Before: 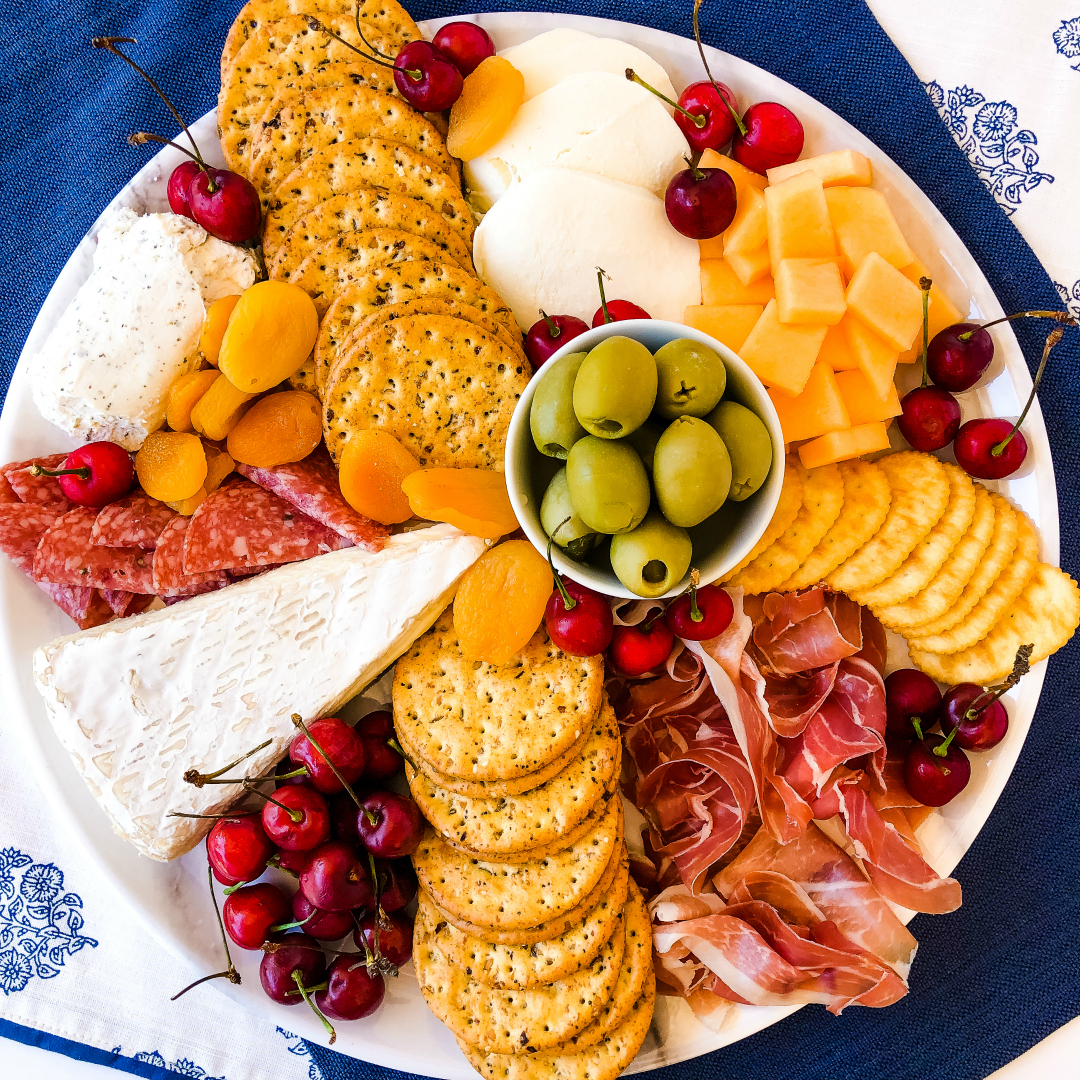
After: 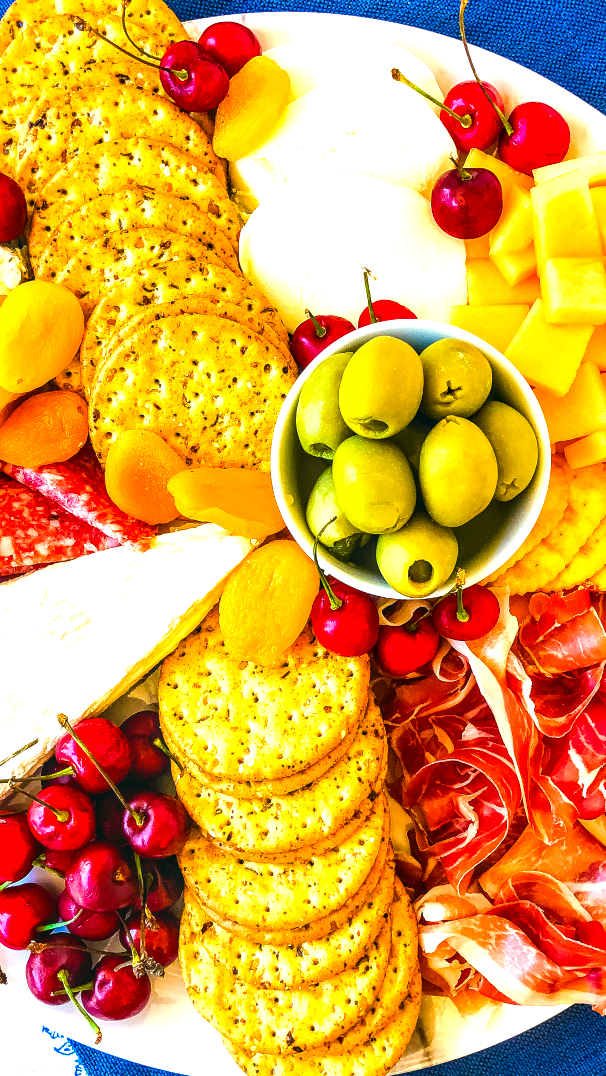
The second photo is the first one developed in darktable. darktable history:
local contrast: on, module defaults
color correction: highlights a* -7.33, highlights b* 1.26, shadows a* -3.55, saturation 1.4
exposure: exposure 1 EV, compensate highlight preservation false
crop: left 21.674%, right 22.086%
